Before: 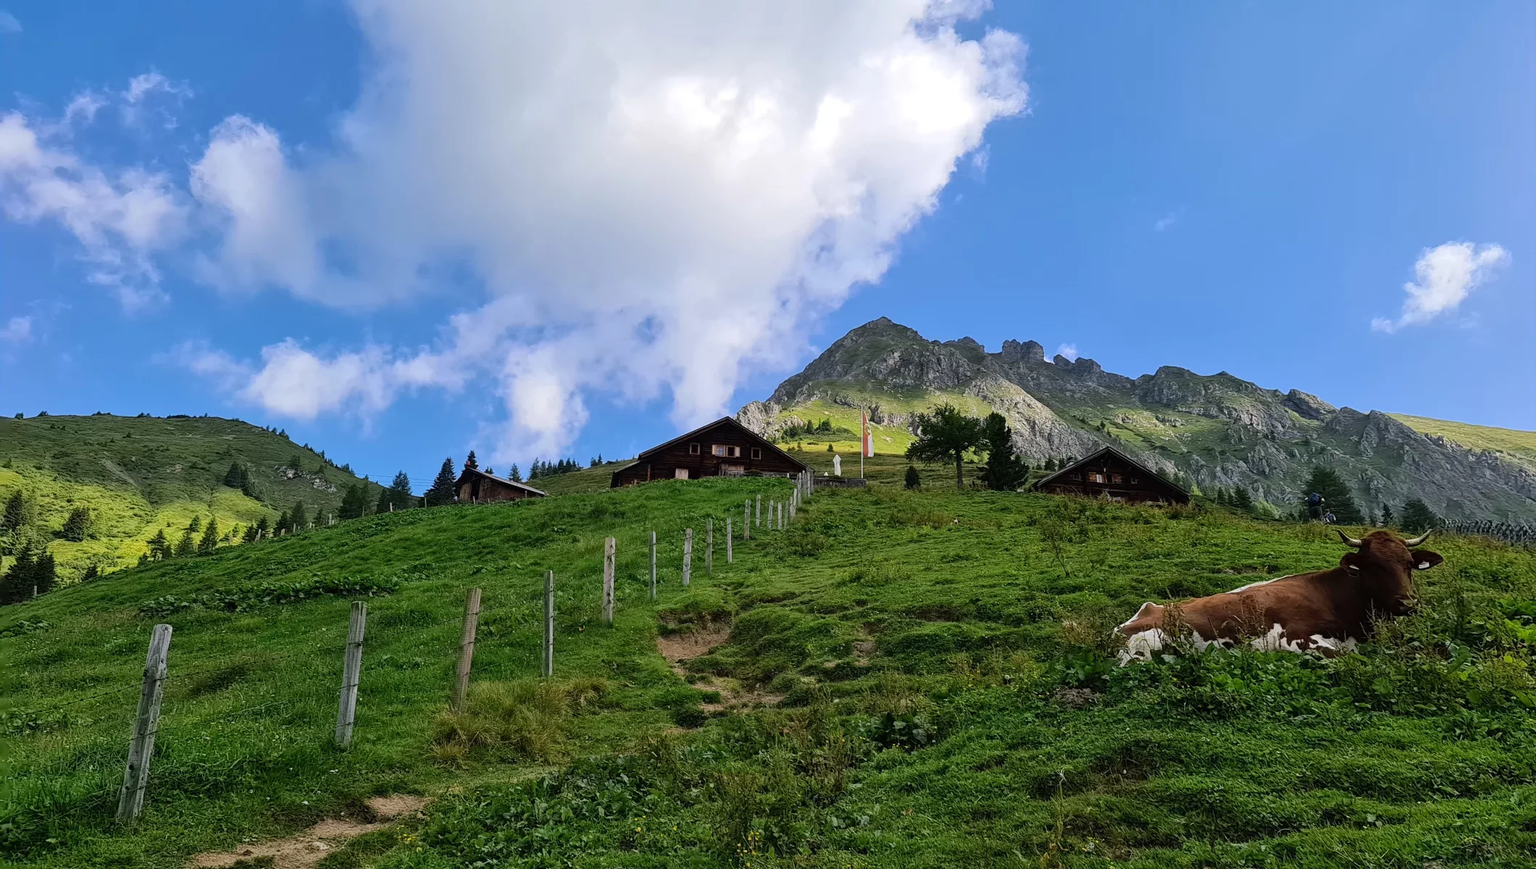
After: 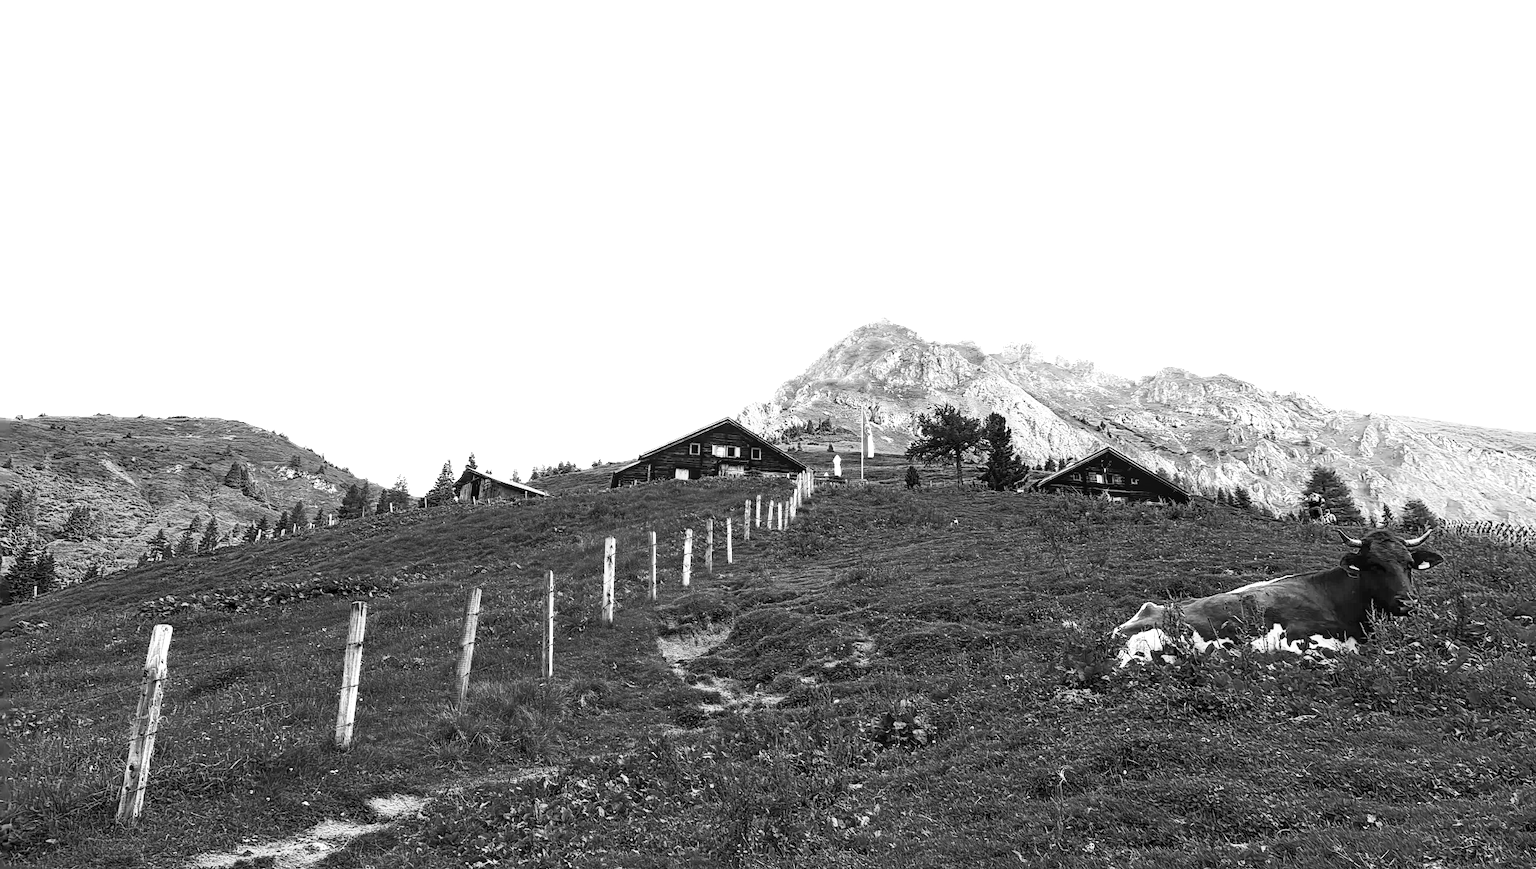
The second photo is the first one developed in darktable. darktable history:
color zones: curves: ch0 [(0.287, 0.048) (0.493, 0.484) (0.737, 0.816)]; ch1 [(0, 0) (0.143, 0) (0.286, 0) (0.429, 0) (0.571, 0) (0.714, 0) (0.857, 0)]
base curve: curves: ch0 [(0, 0) (0.012, 0.01) (0.073, 0.168) (0.31, 0.711) (0.645, 0.957) (1, 1)], fusion 1, preserve colors none
local contrast: on, module defaults
exposure: exposure 1.22 EV, compensate exposure bias true, compensate highlight preservation false
